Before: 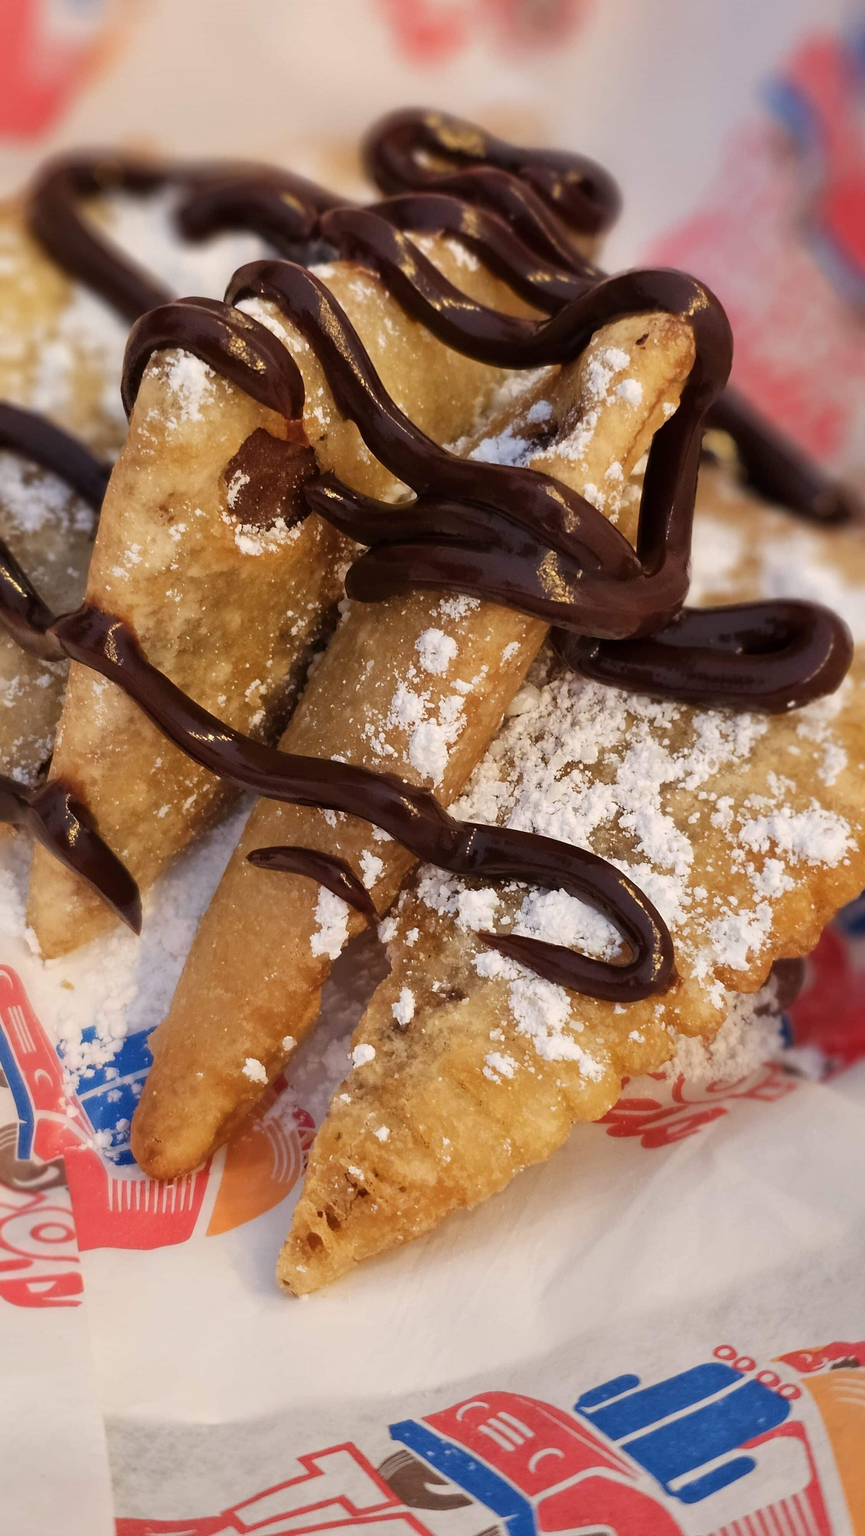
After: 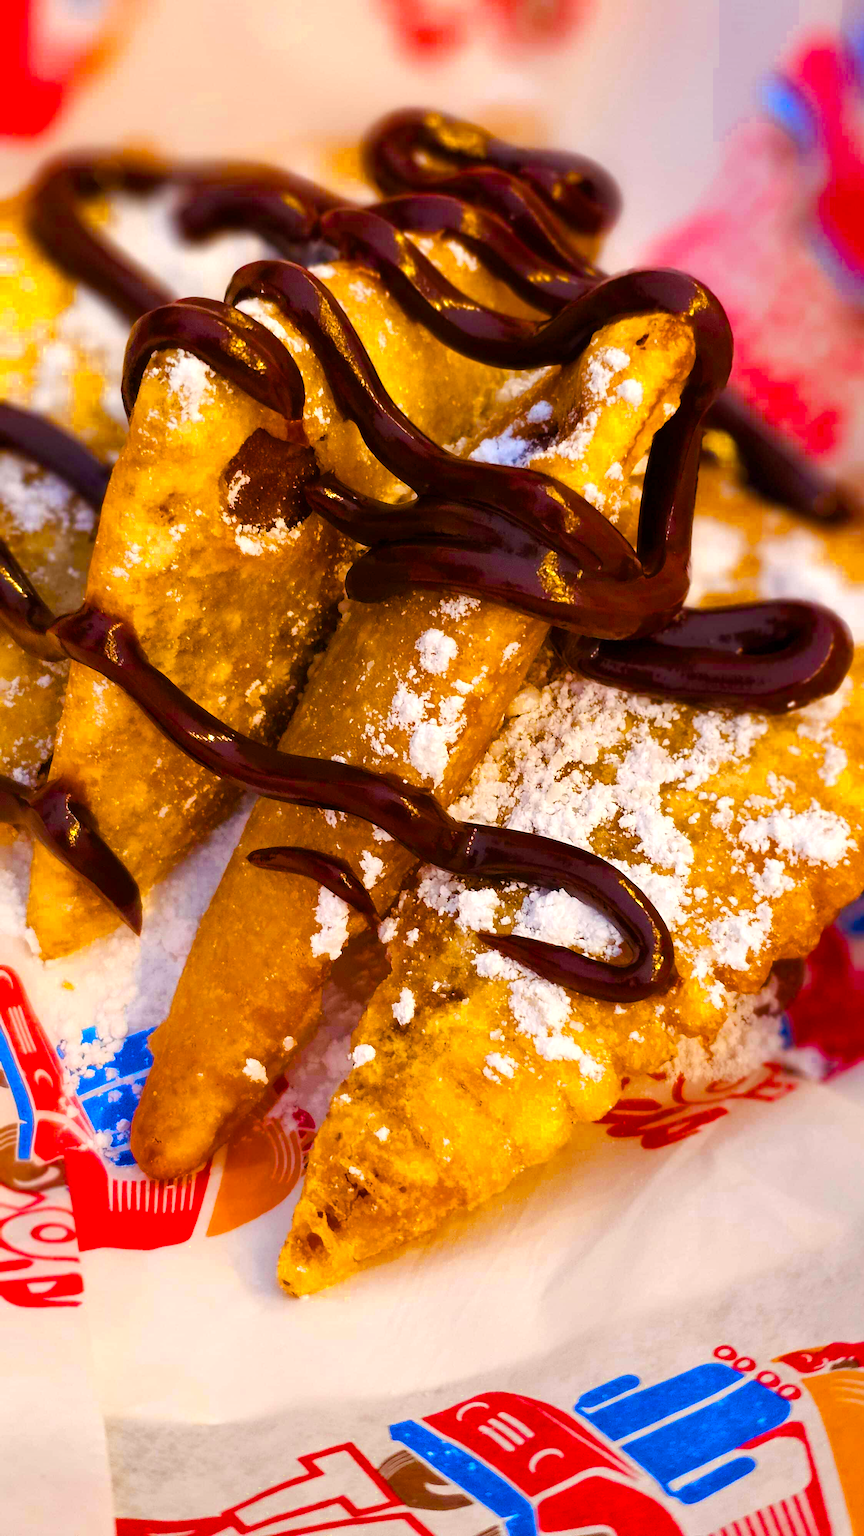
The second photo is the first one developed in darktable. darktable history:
color balance rgb: linear chroma grading › shadows 10%, linear chroma grading › highlights 10%, linear chroma grading › global chroma 15%, linear chroma grading › mid-tones 15%, perceptual saturation grading › global saturation 40%, perceptual saturation grading › highlights -25%, perceptual saturation grading › mid-tones 35%, perceptual saturation grading › shadows 35%, perceptual brilliance grading › global brilliance 11.29%, global vibrance 11.29%
color zones: curves: ch0 [(0, 0.485) (0.178, 0.476) (0.261, 0.623) (0.411, 0.403) (0.708, 0.603) (0.934, 0.412)]; ch1 [(0.003, 0.485) (0.149, 0.496) (0.229, 0.584) (0.326, 0.551) (0.484, 0.262) (0.757, 0.643)]
